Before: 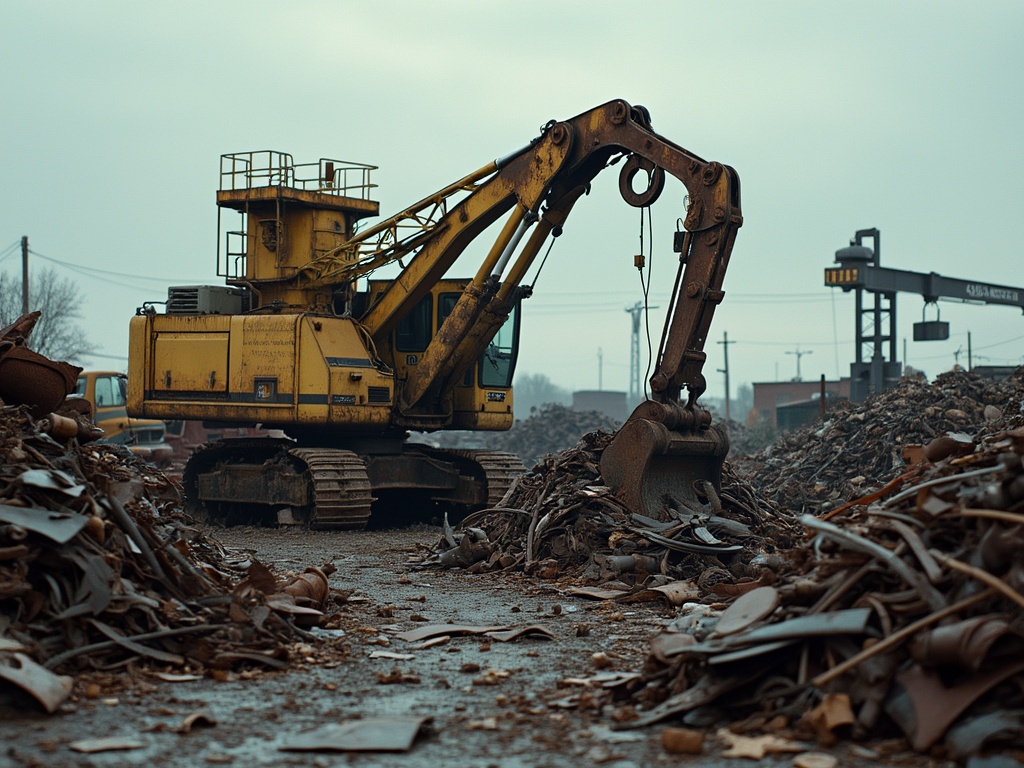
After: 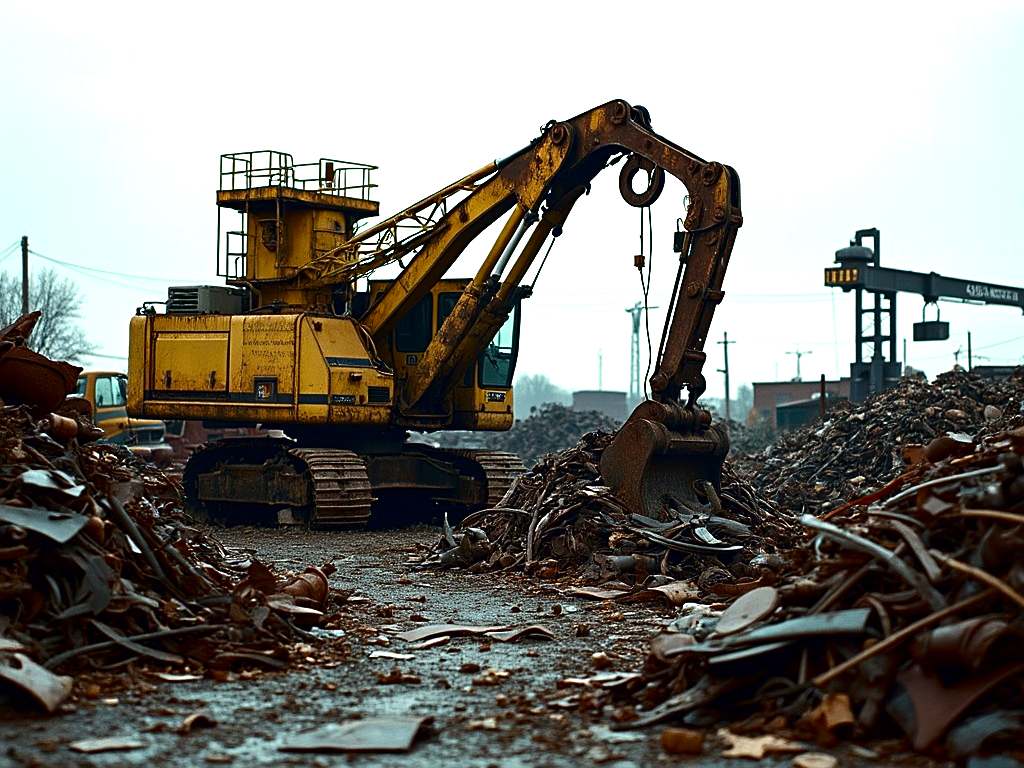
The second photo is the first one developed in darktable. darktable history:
contrast brightness saturation: contrast 0.1, brightness -0.26, saturation 0.14
exposure: black level correction 0.001, exposure 0.955 EV, compensate exposure bias true, compensate highlight preservation false
sharpen: on, module defaults
